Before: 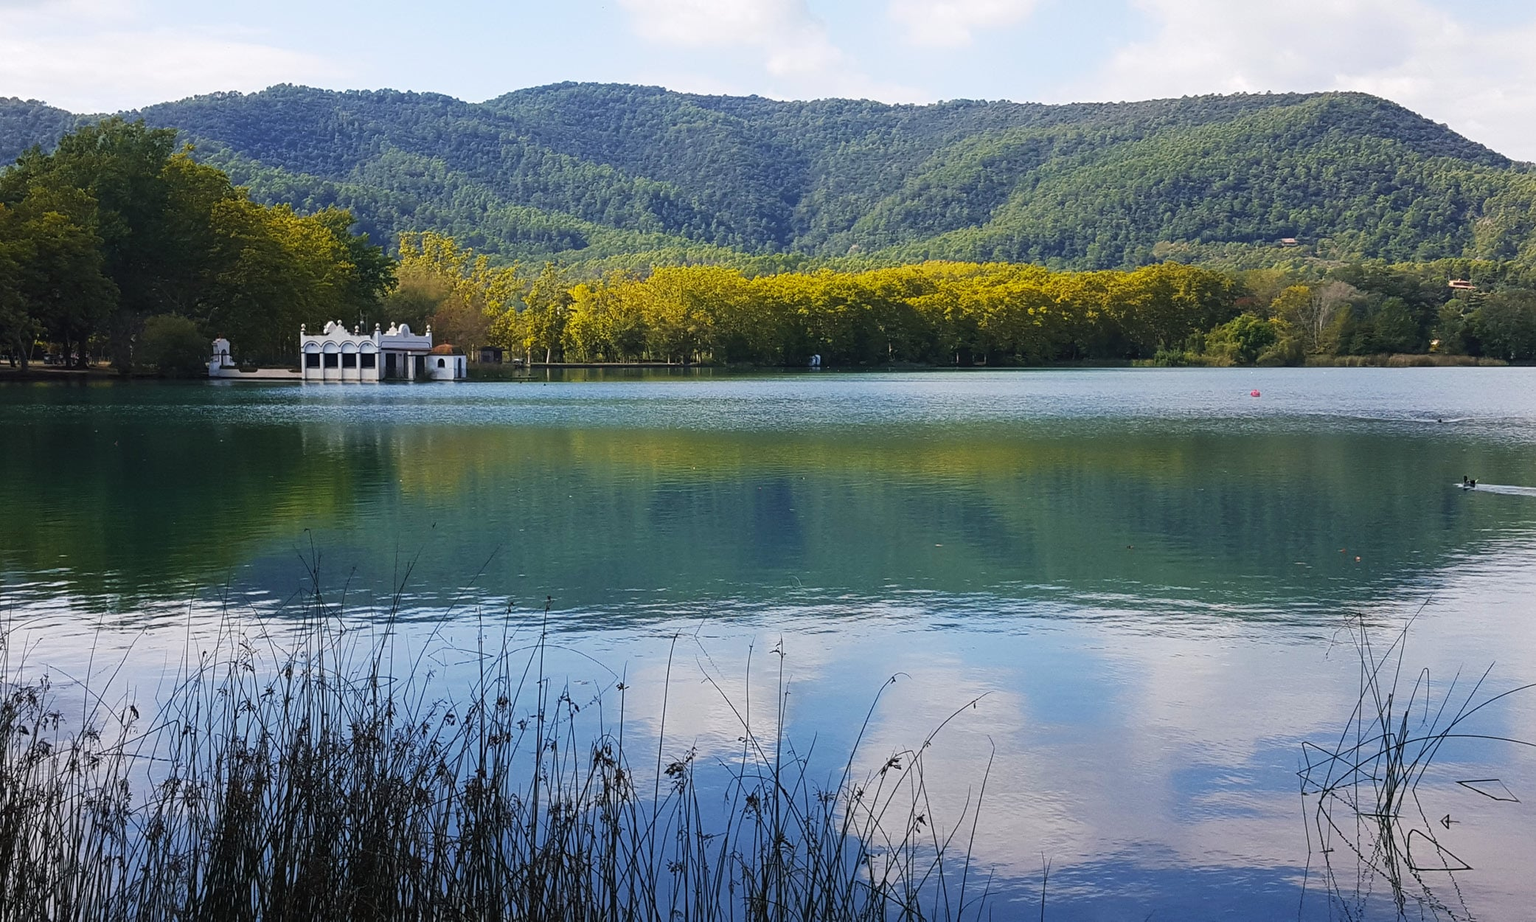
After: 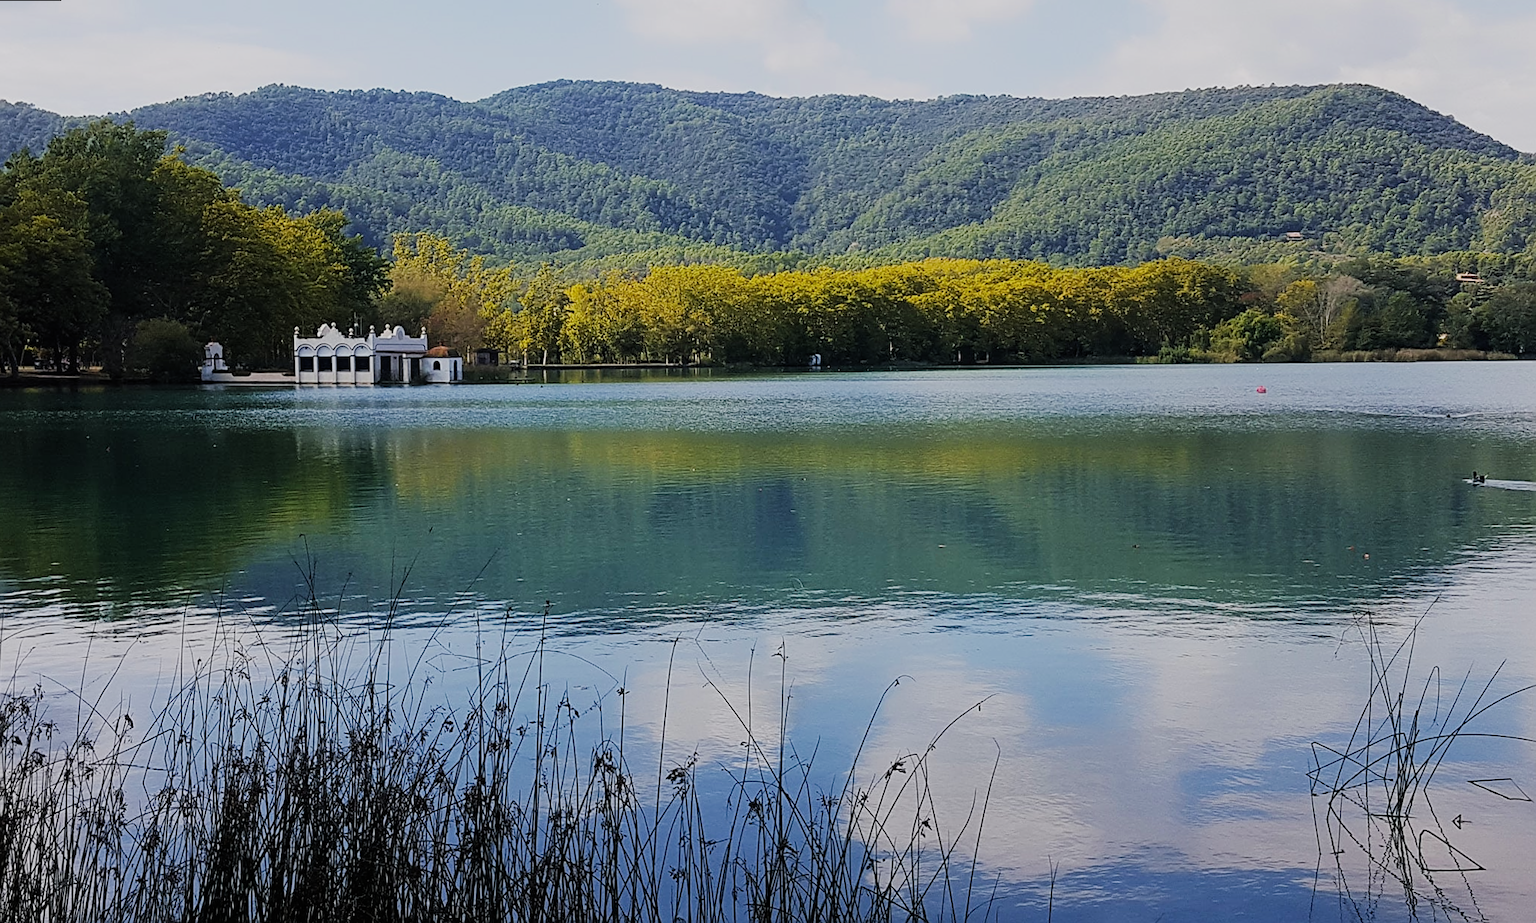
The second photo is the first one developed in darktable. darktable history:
filmic rgb: black relative exposure -7.65 EV, white relative exposure 4.56 EV, hardness 3.61
sharpen: on, module defaults
rotate and perspective: rotation -0.45°, automatic cropping original format, crop left 0.008, crop right 0.992, crop top 0.012, crop bottom 0.988
